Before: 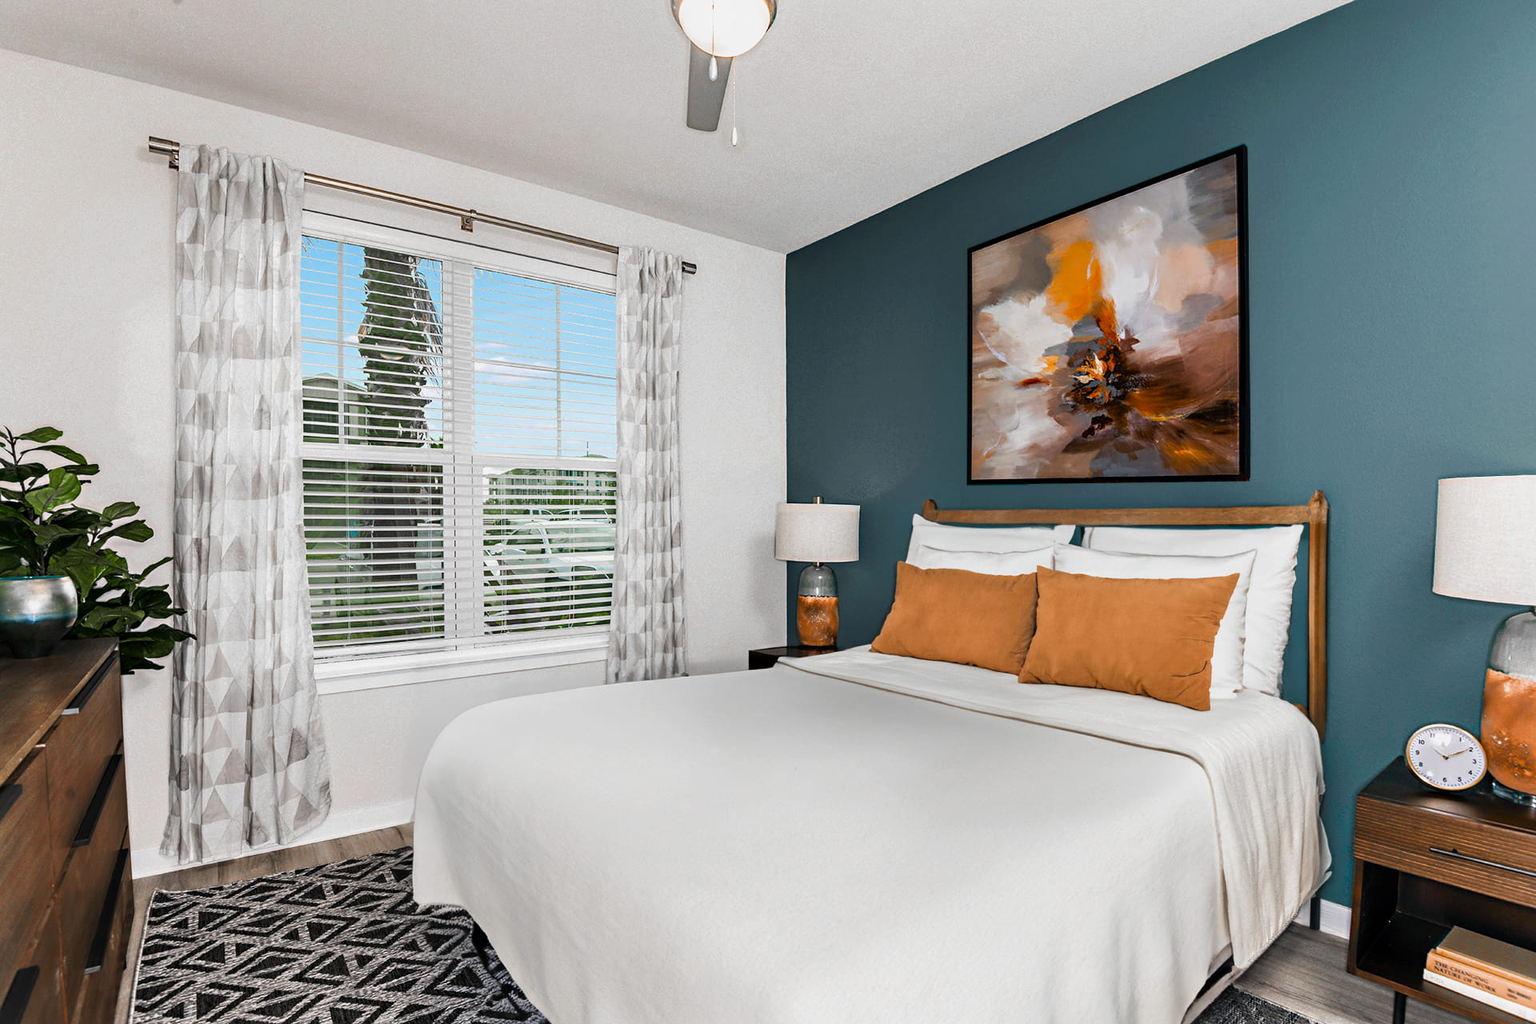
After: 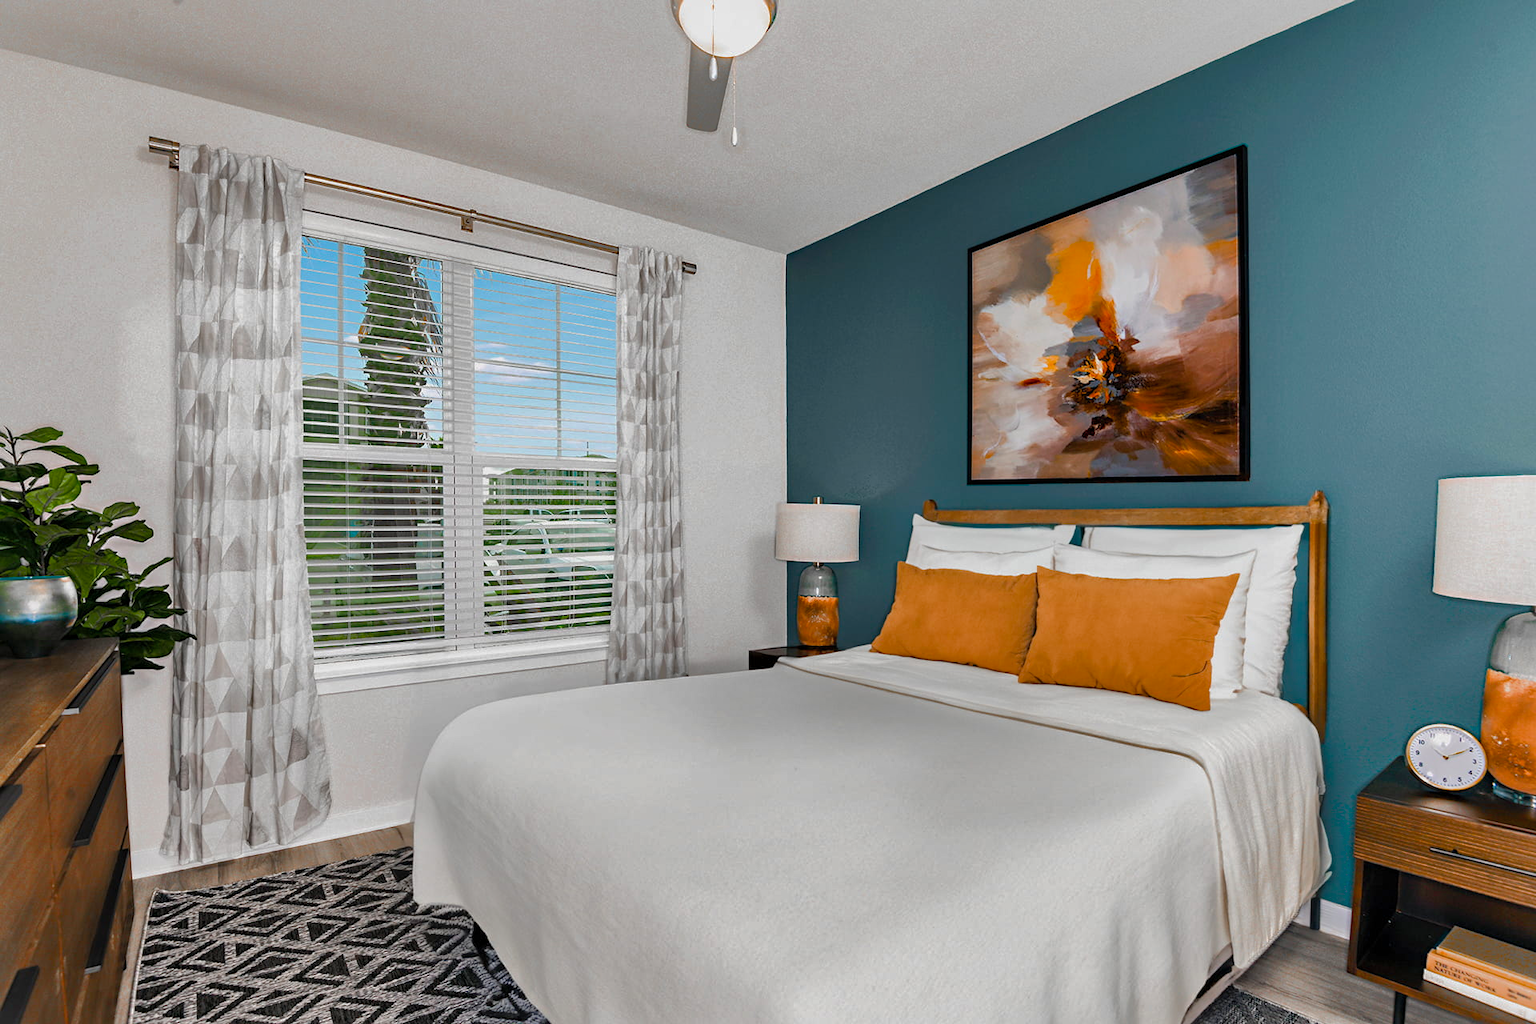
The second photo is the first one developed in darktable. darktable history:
color balance rgb: linear chroma grading › shadows -7.84%, linear chroma grading › global chroma 9.734%, perceptual saturation grading › global saturation 20%, perceptual saturation grading › highlights -25.879%, perceptual saturation grading › shadows 24.055%
shadows and highlights: shadows 39.84, highlights -59.99
